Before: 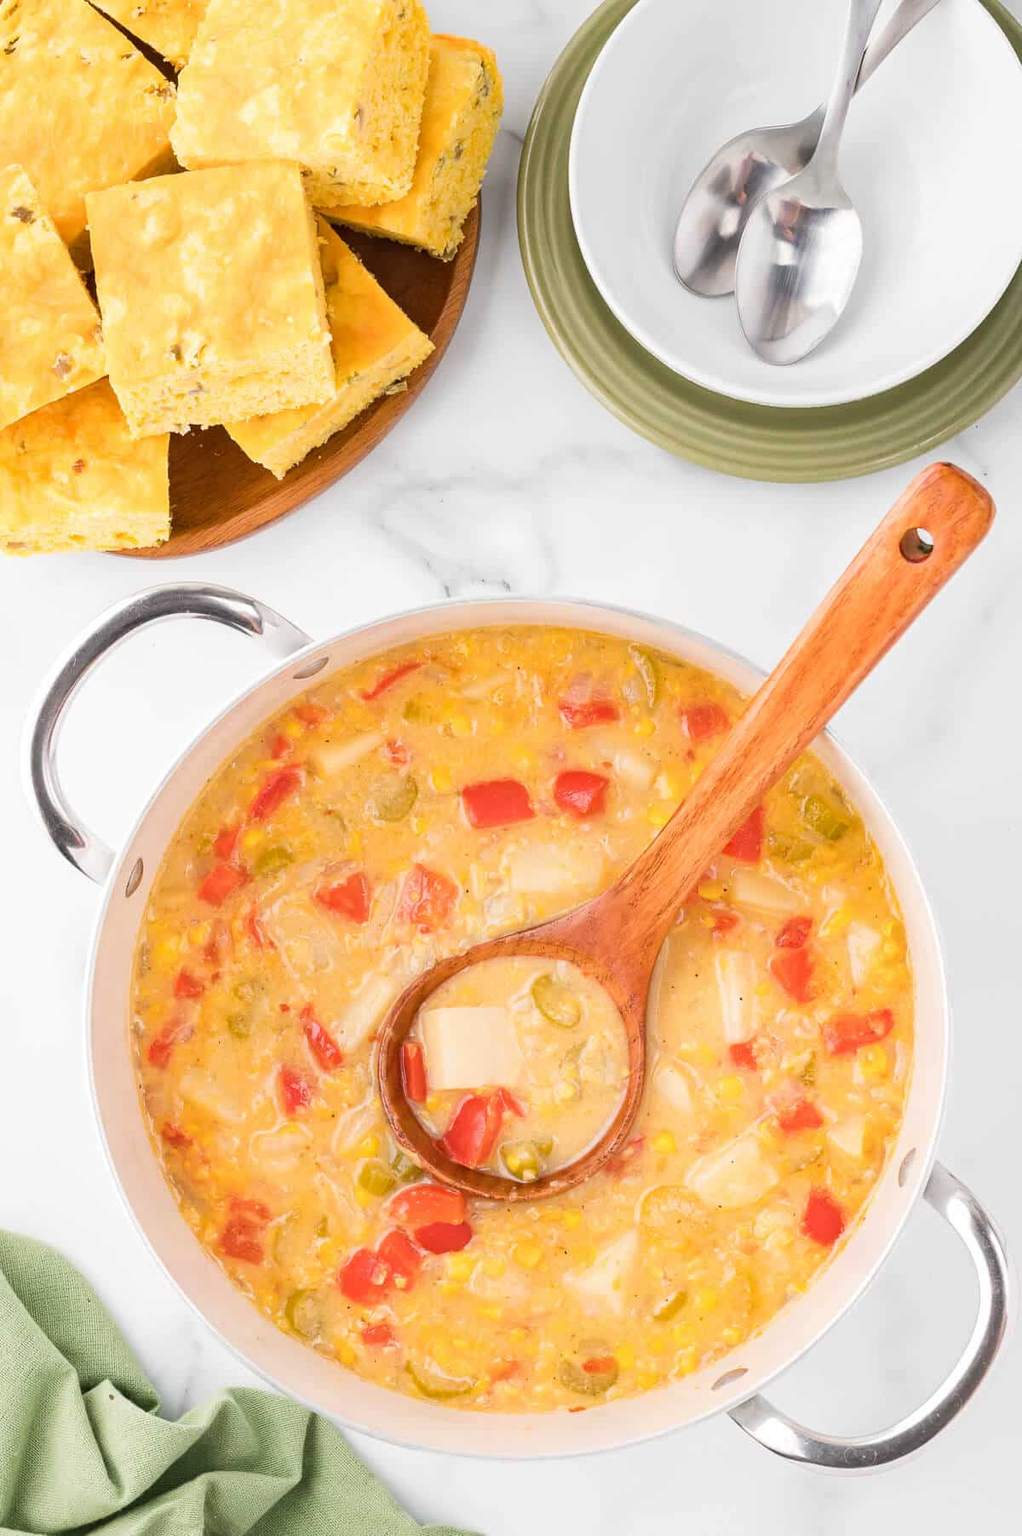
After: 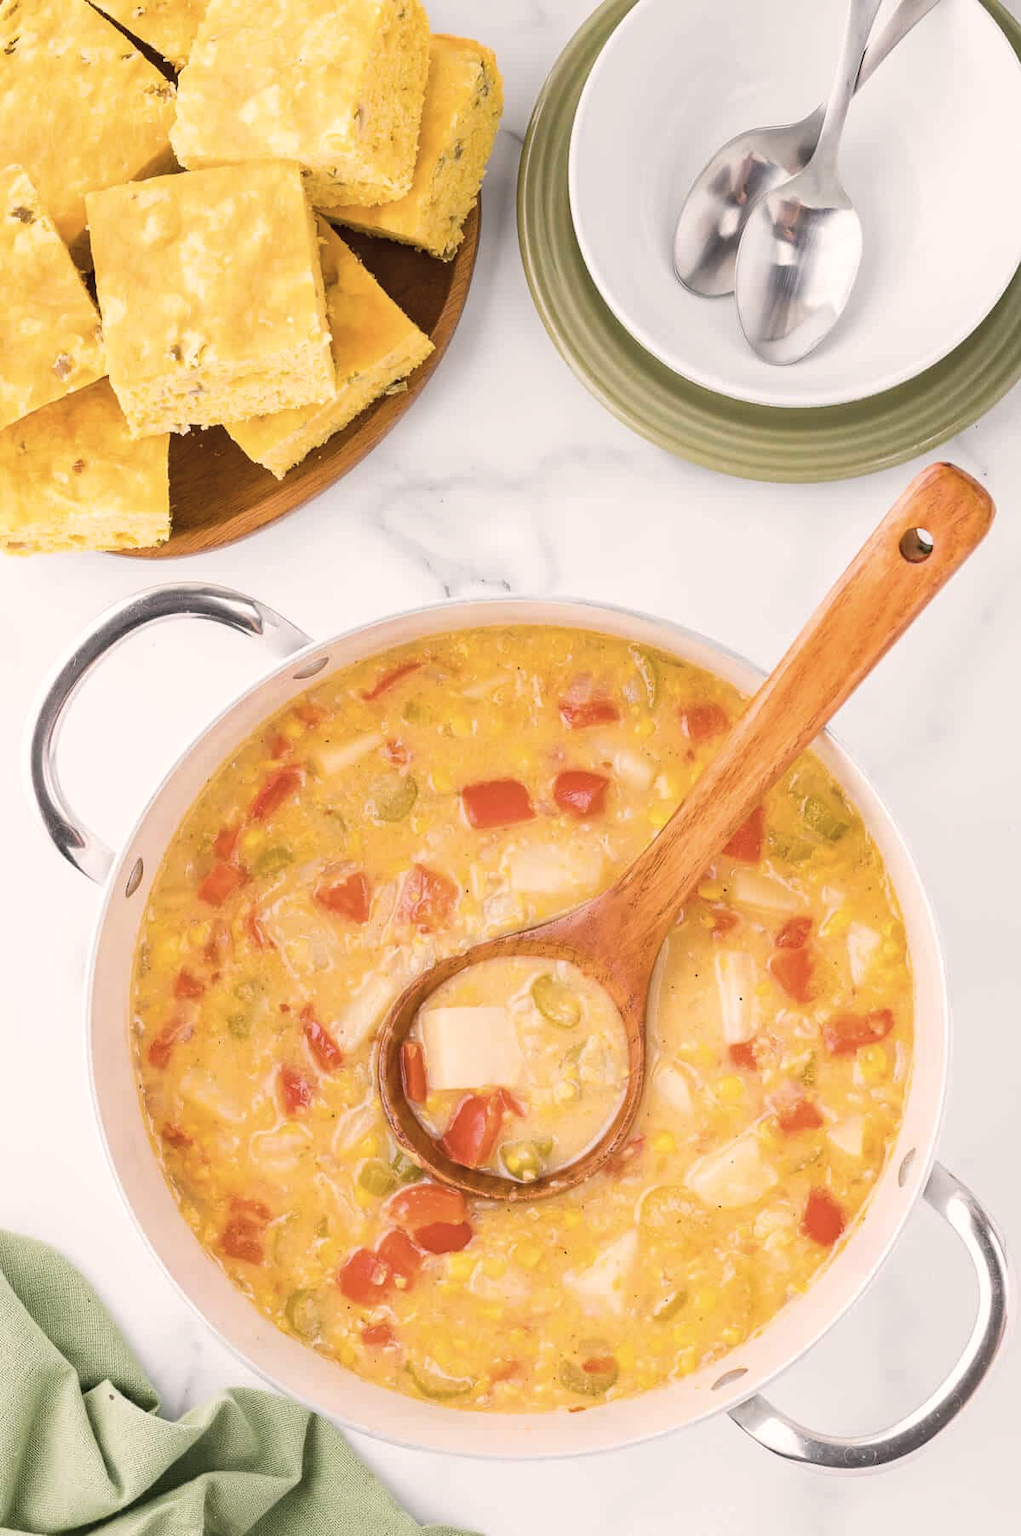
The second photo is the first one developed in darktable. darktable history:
color correction: highlights a* 5.52, highlights b* 5.19, saturation 0.644
color balance rgb: perceptual saturation grading › global saturation 30.119%
